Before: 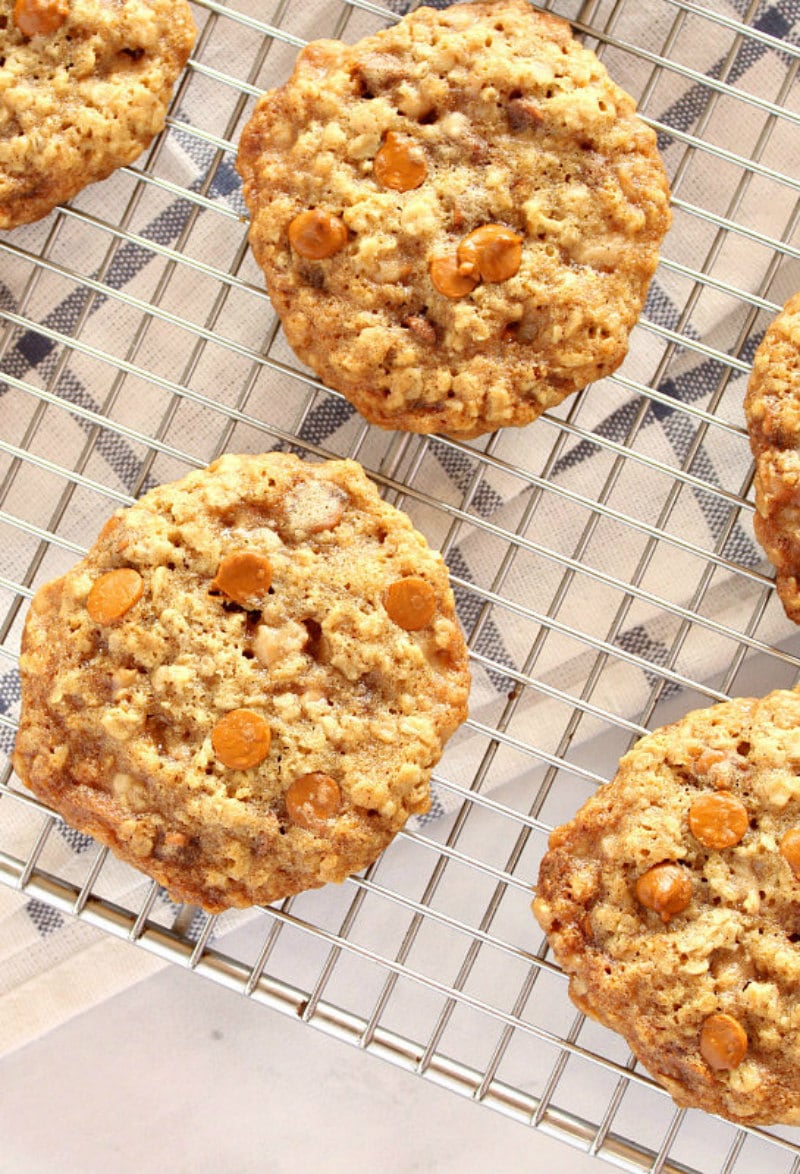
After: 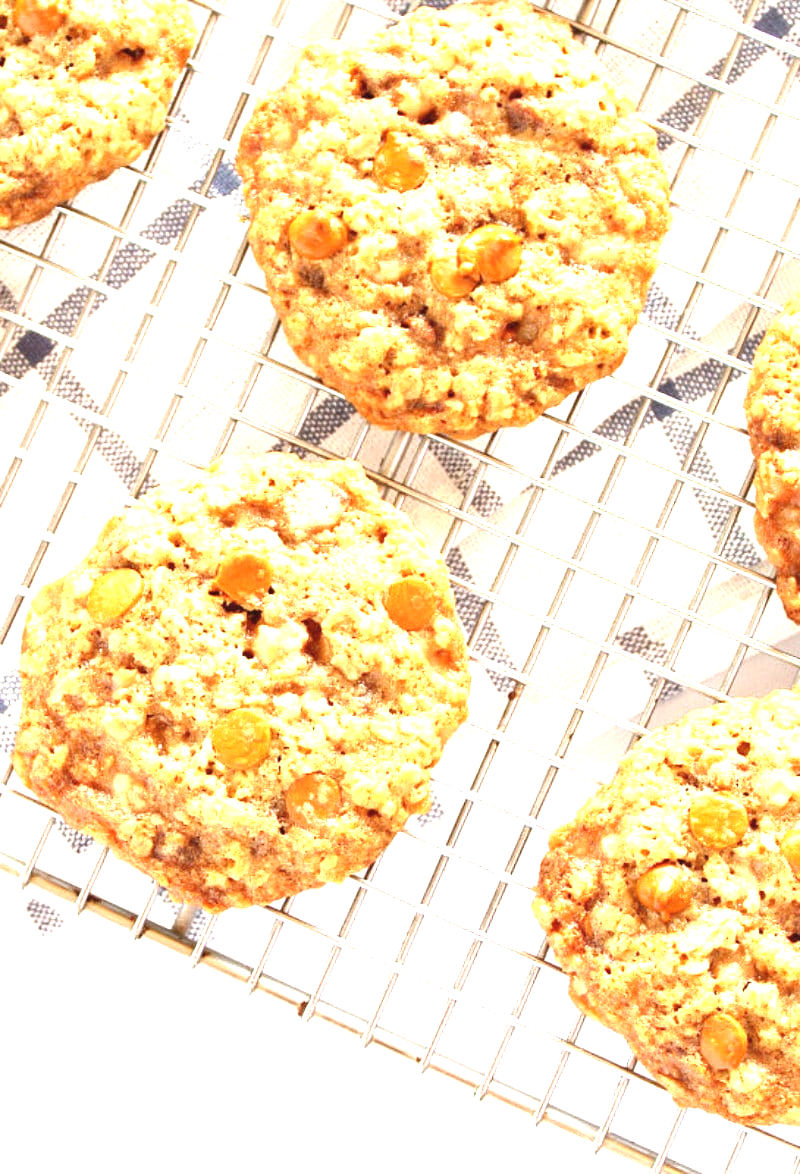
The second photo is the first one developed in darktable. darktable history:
exposure: black level correction -0.002, exposure 1.363 EV, compensate exposure bias true, compensate highlight preservation false
